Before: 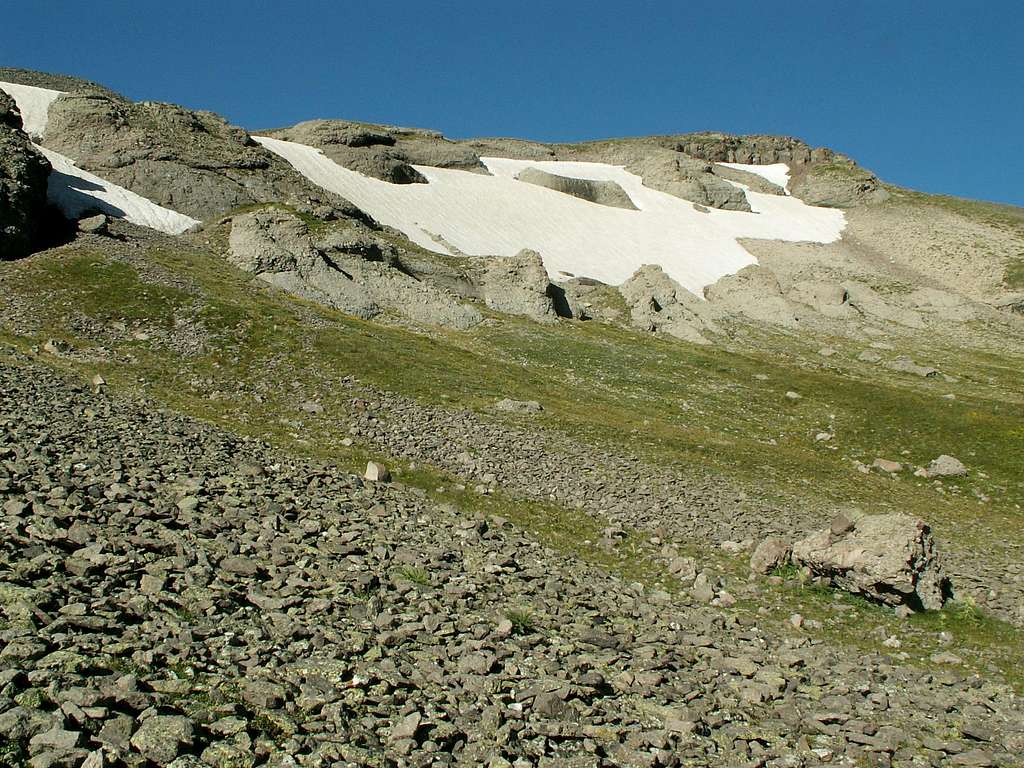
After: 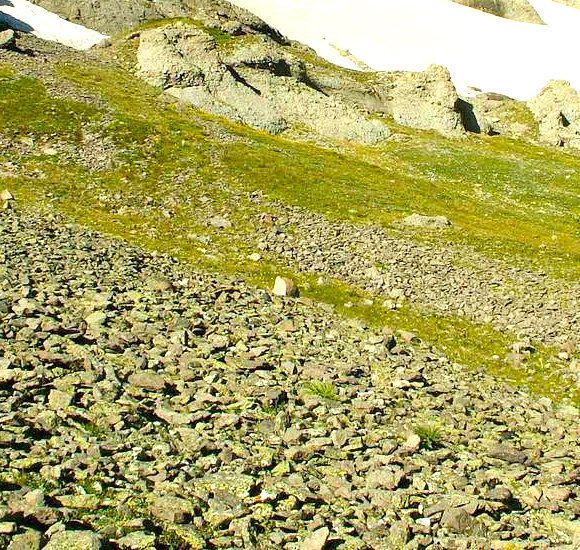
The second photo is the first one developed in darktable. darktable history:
color balance rgb: power › chroma 0.704%, power › hue 60°, linear chroma grading › shadows 16.091%, perceptual saturation grading › global saturation 25.072%, perceptual brilliance grading › global brilliance 3.018%, perceptual brilliance grading › highlights -2.945%, perceptual brilliance grading › shadows 2.63%
crop: left 9.049%, top 24.146%, right 34.31%, bottom 4.152%
contrast brightness saturation: contrast 0.074, brightness 0.079, saturation 0.179
exposure: black level correction 0, exposure 0.875 EV, compensate highlight preservation false
